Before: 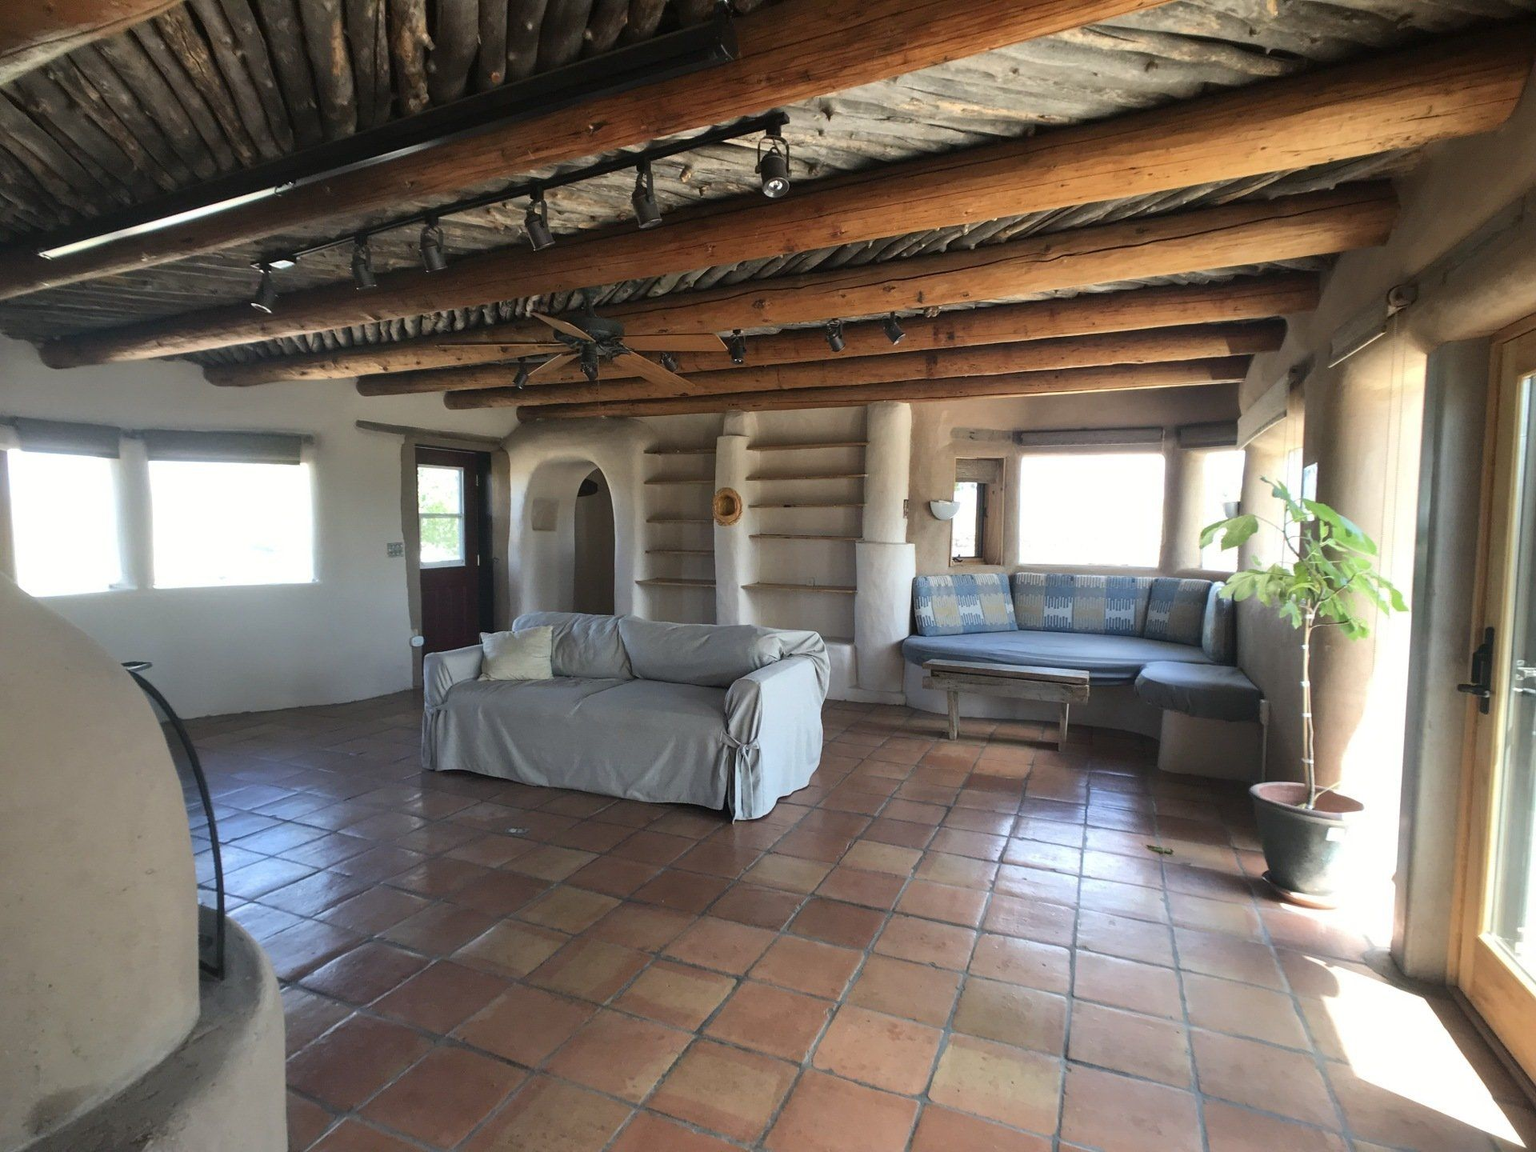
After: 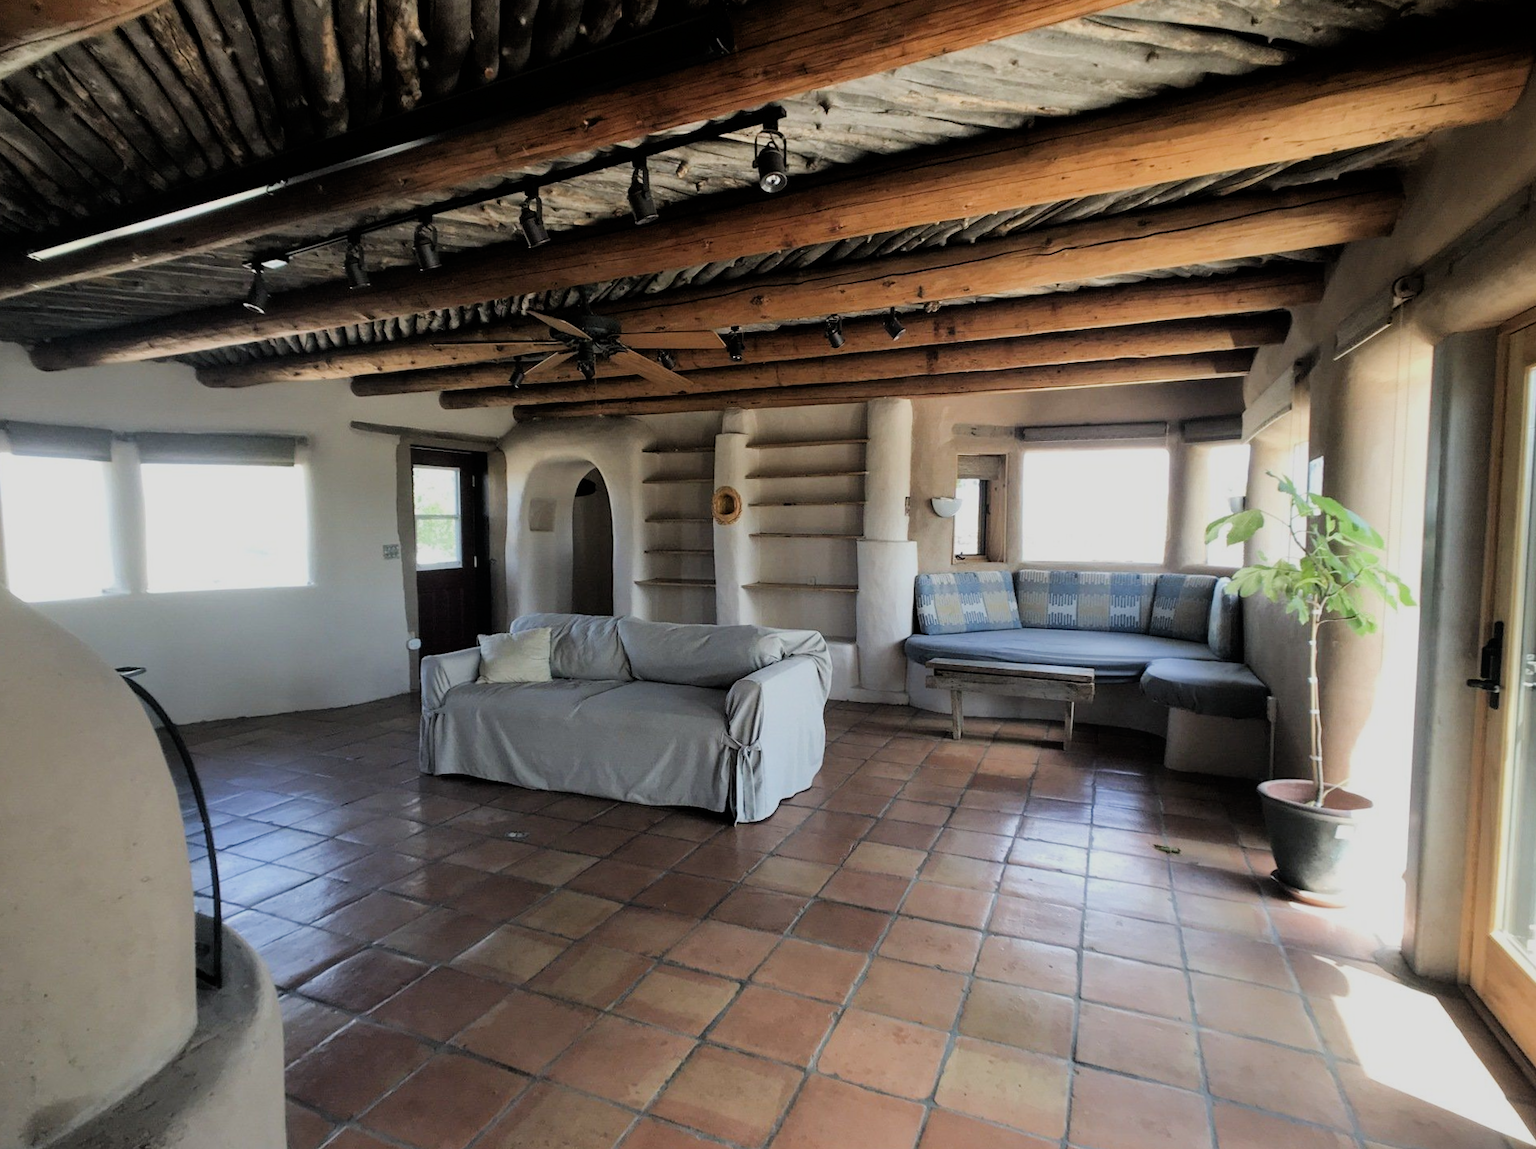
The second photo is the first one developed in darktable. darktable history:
filmic rgb: black relative exposure -5 EV, hardness 2.88, contrast 1.1, highlights saturation mix -20%
rotate and perspective: rotation -0.45°, automatic cropping original format, crop left 0.008, crop right 0.992, crop top 0.012, crop bottom 0.988
